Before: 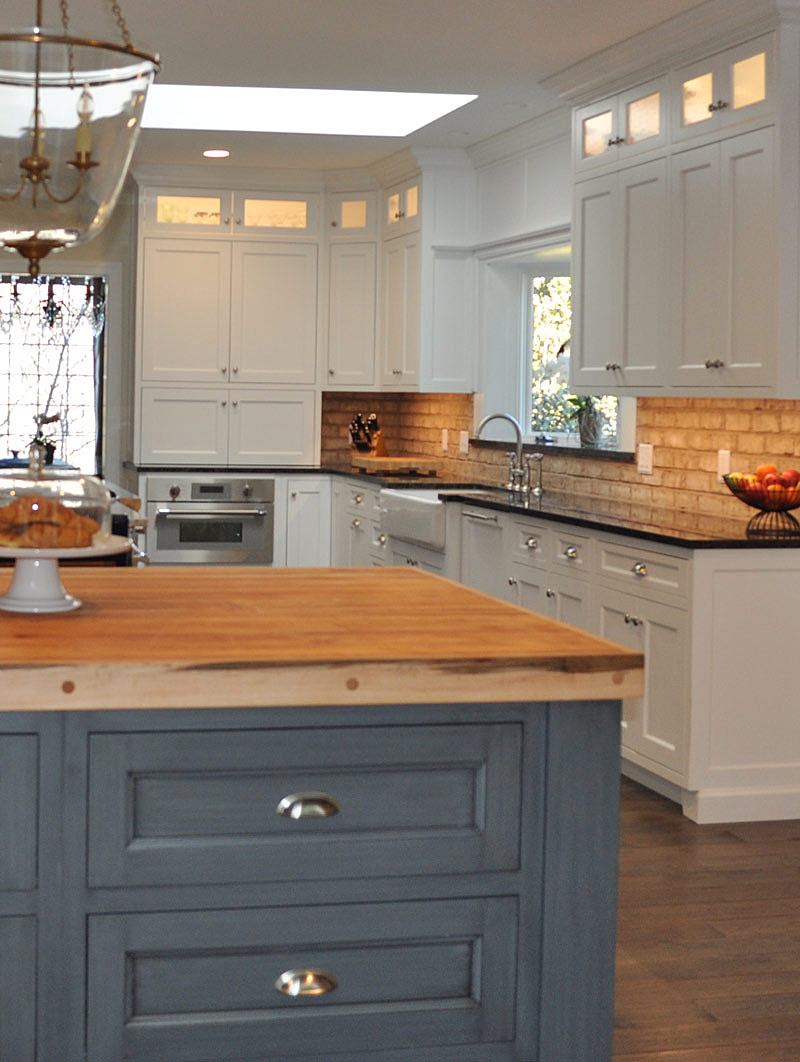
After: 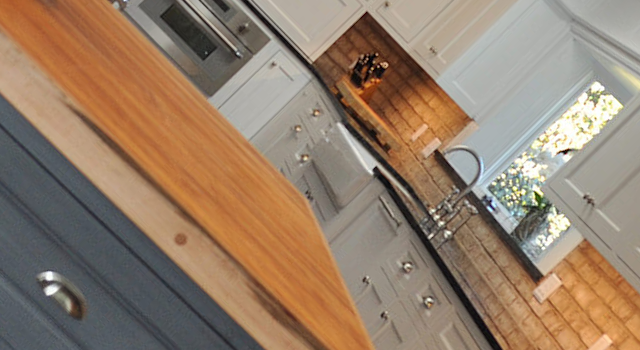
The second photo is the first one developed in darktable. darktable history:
crop and rotate: angle -45.11°, top 16.16%, right 0.797%, bottom 11.751%
